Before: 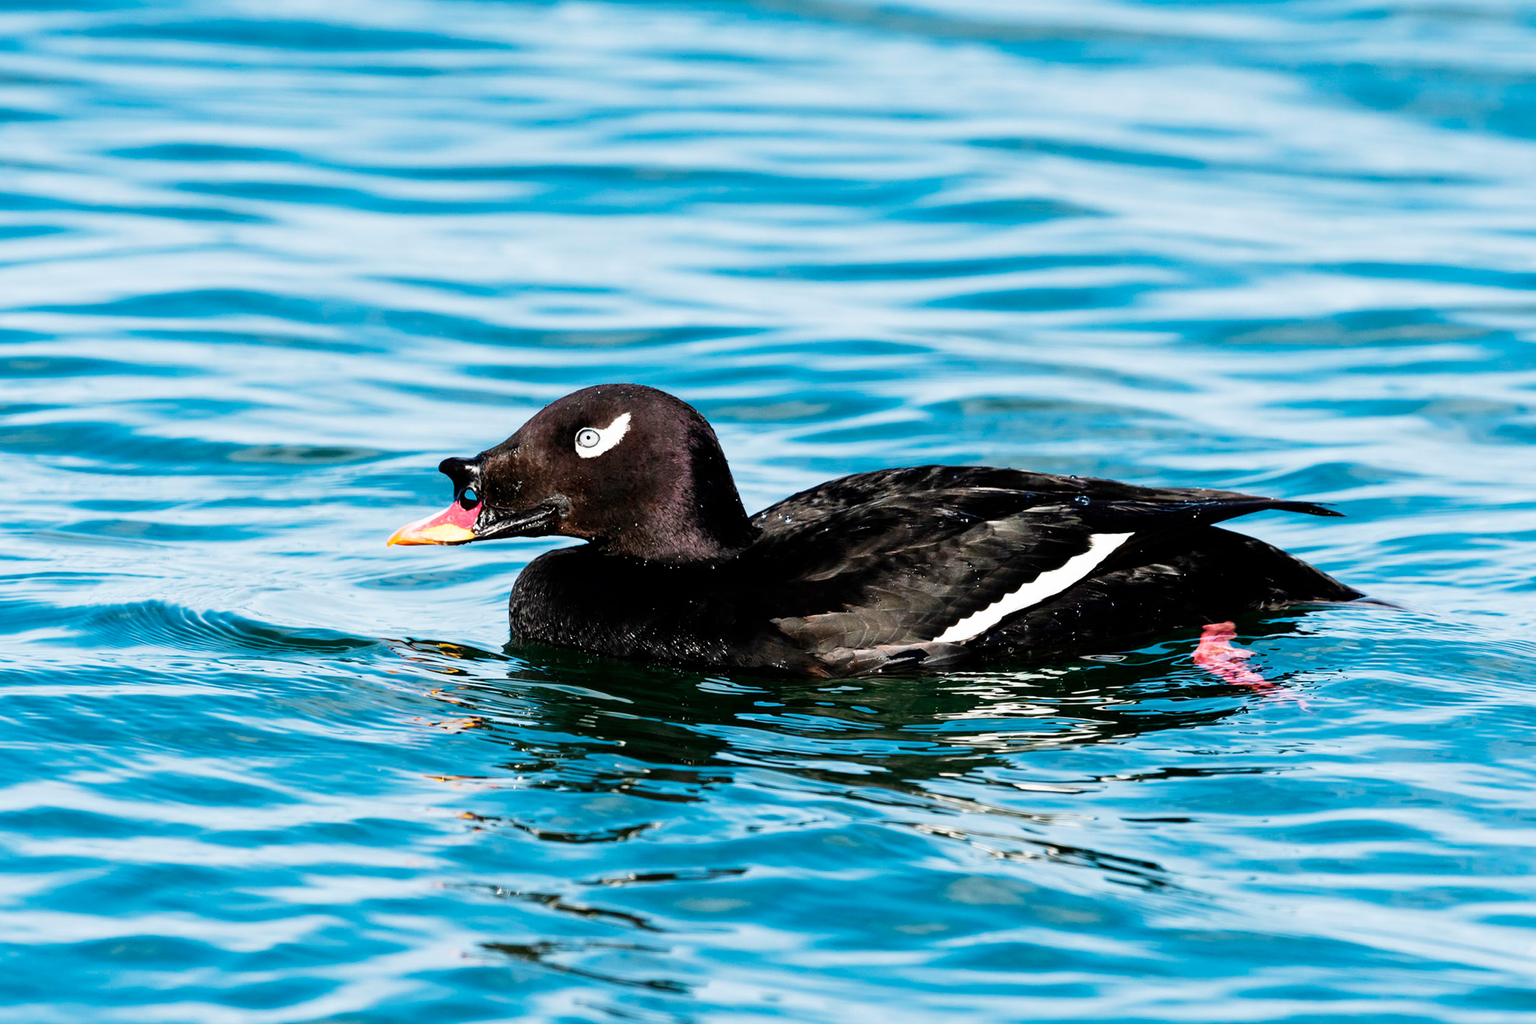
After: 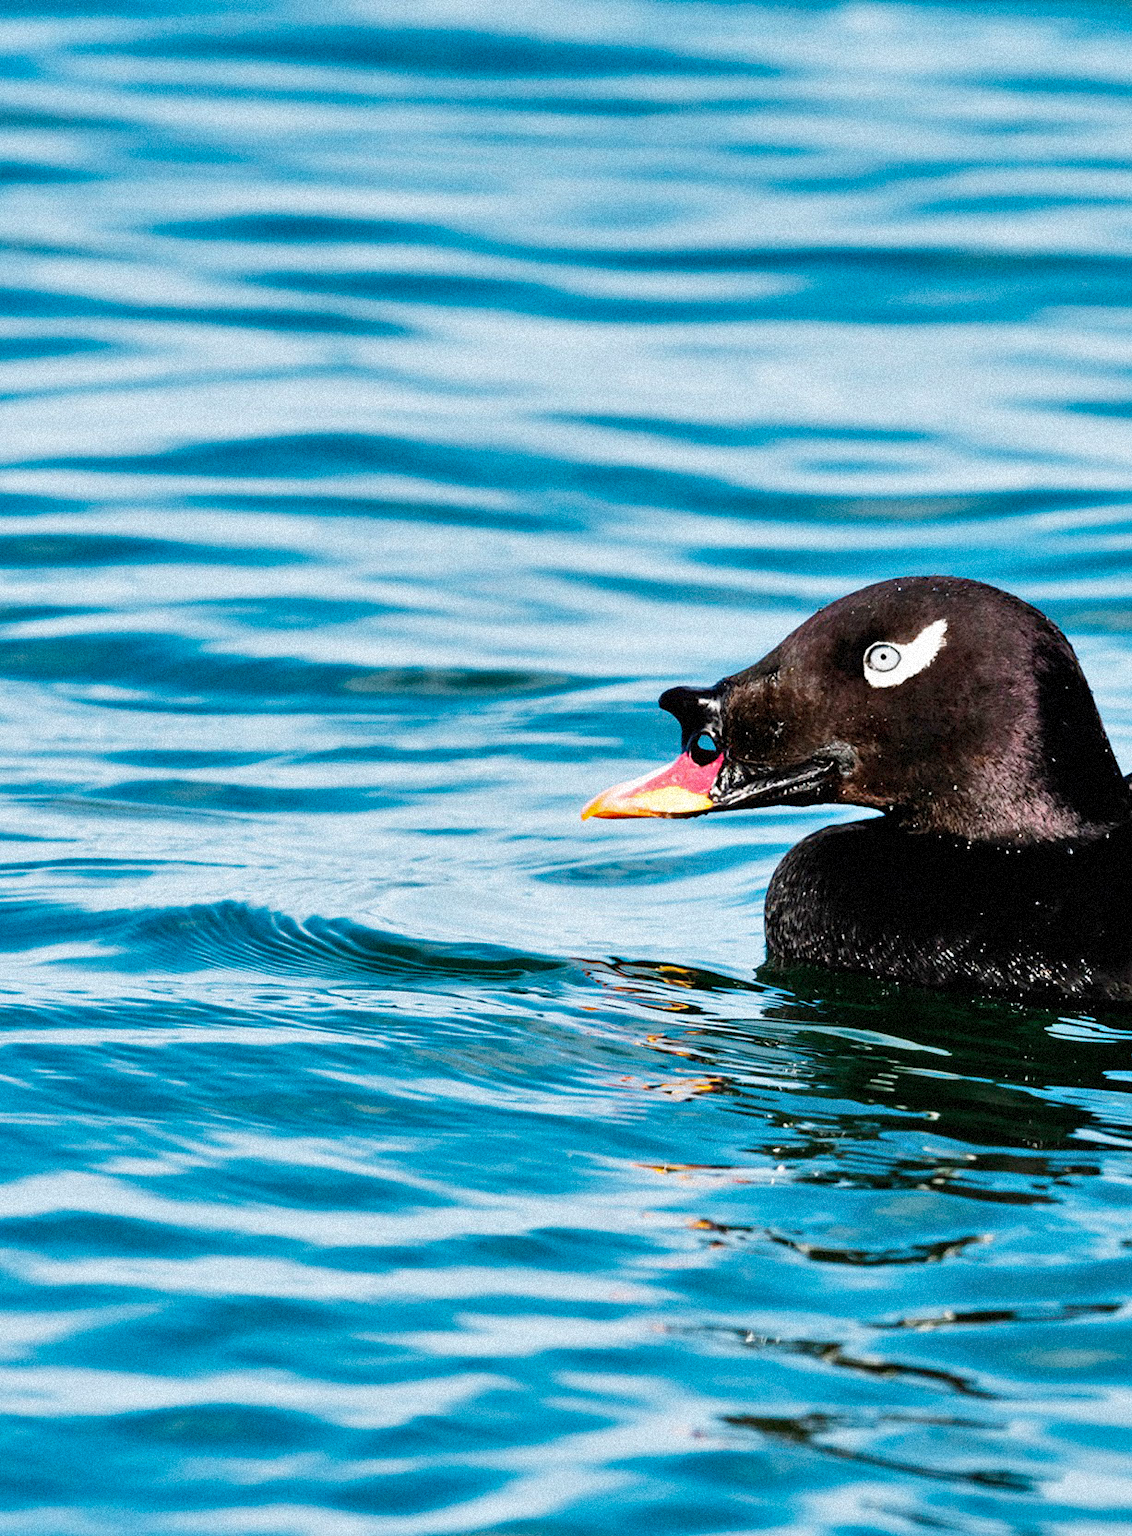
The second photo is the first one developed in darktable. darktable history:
crop and rotate: left 0%, top 0%, right 50.845%
shadows and highlights: shadows 53, soften with gaussian
grain: strength 35%, mid-tones bias 0%
